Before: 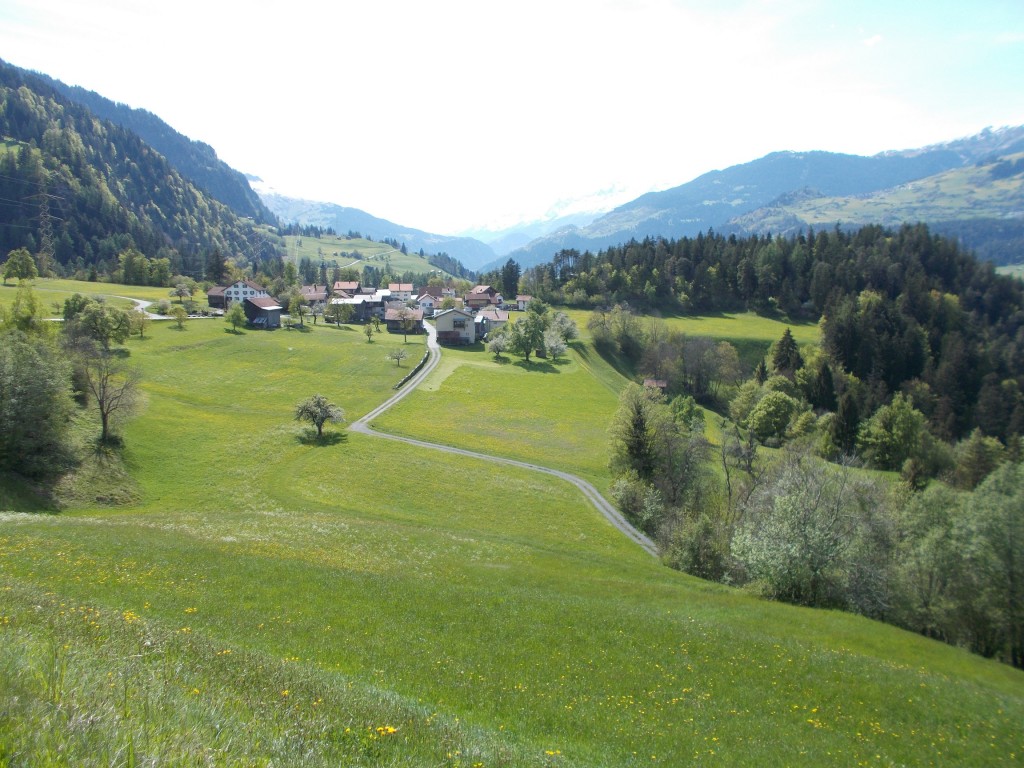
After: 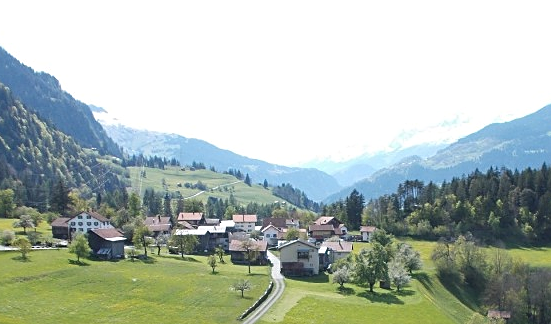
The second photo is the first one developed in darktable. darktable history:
contrast equalizer: octaves 7, y [[0.6 ×6], [0.55 ×6], [0 ×6], [0 ×6], [0 ×6]], mix 0.15
crop: left 15.306%, top 9.065%, right 30.789%, bottom 48.638%
white balance: emerald 1
sharpen: on, module defaults
